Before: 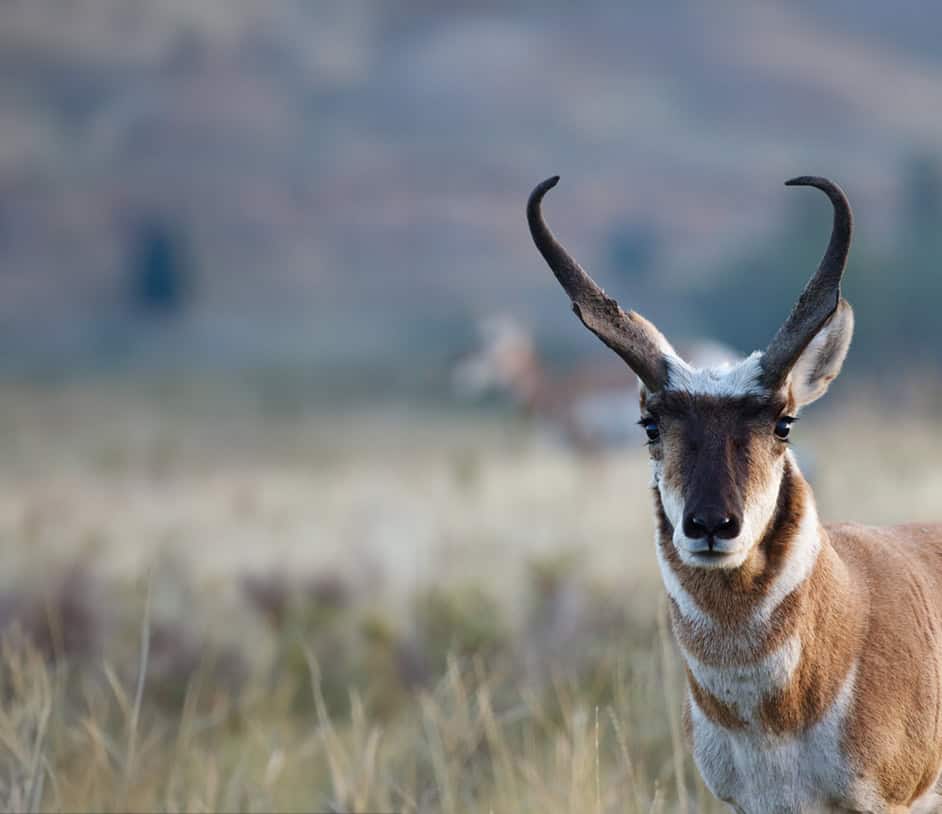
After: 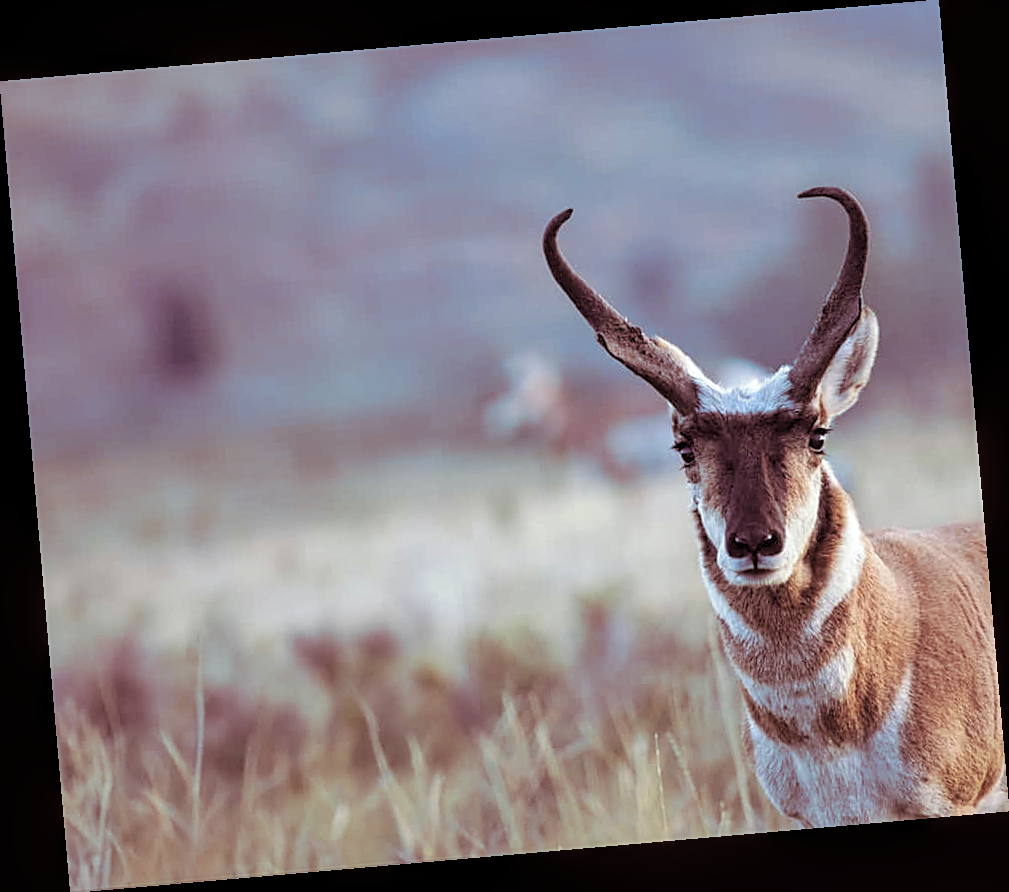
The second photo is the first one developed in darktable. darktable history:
sharpen: on, module defaults
contrast brightness saturation: brightness 0.15
rotate and perspective: rotation -4.98°, automatic cropping off
split-toning: on, module defaults
white balance: red 0.974, blue 1.044
local contrast: detail 130%
